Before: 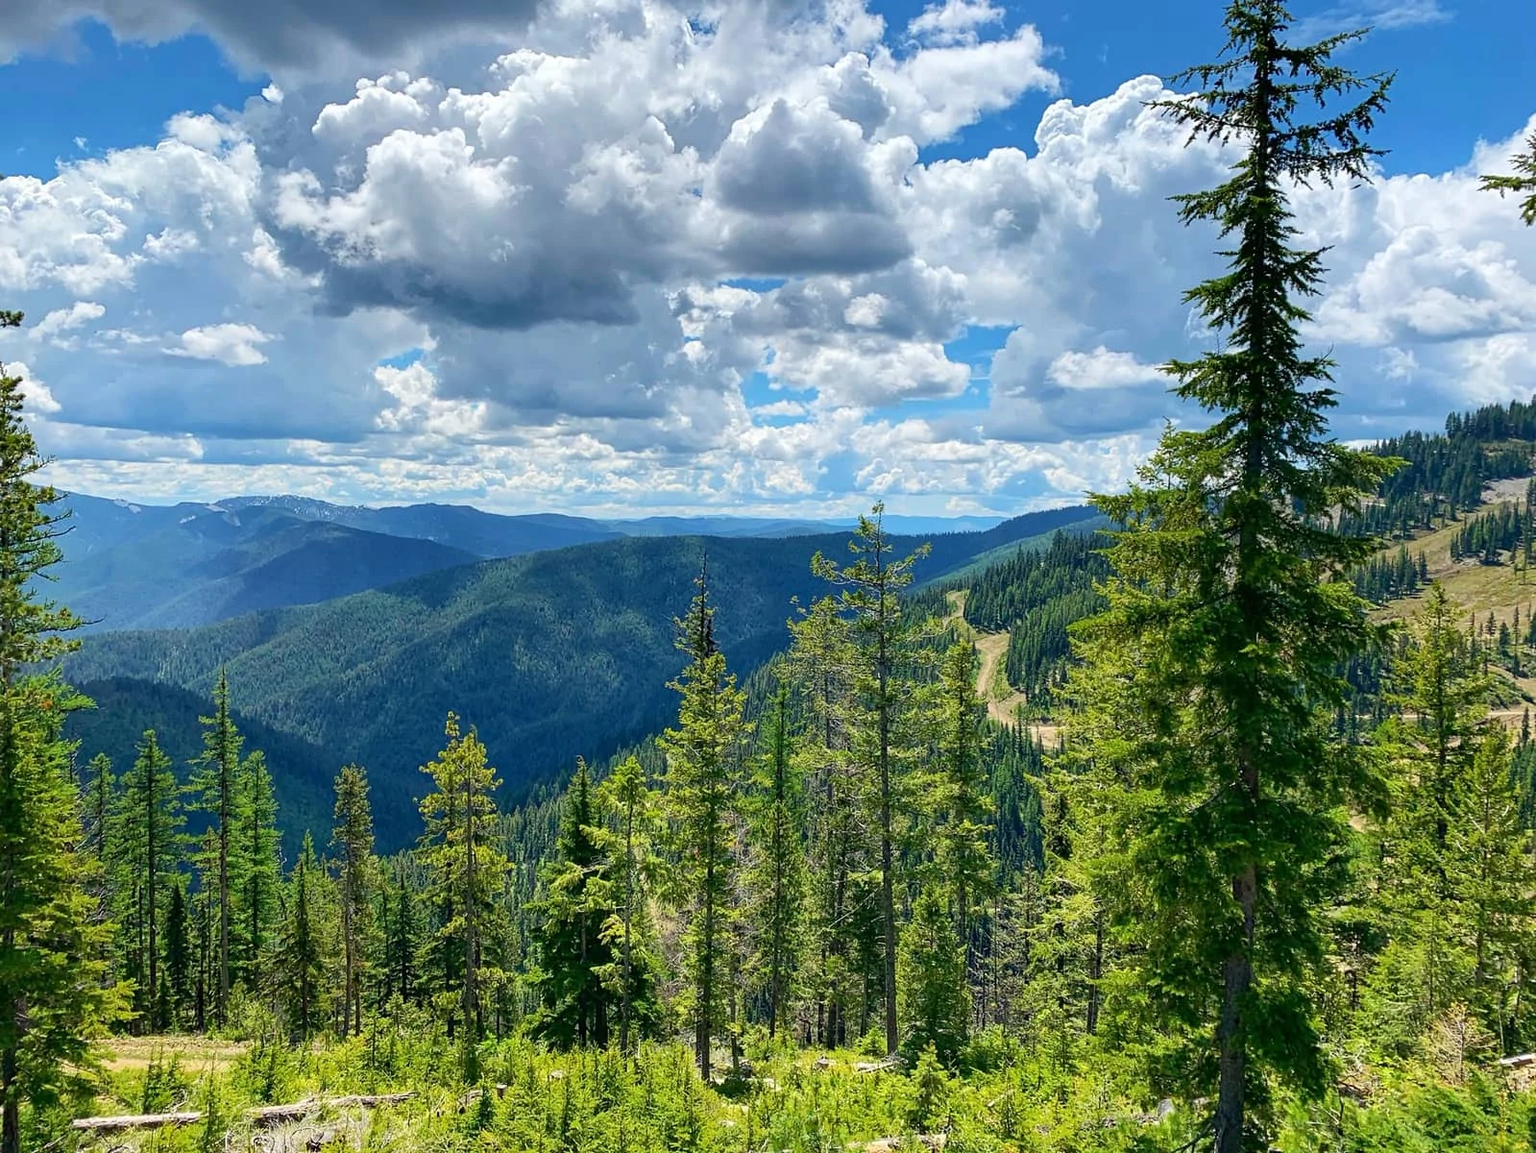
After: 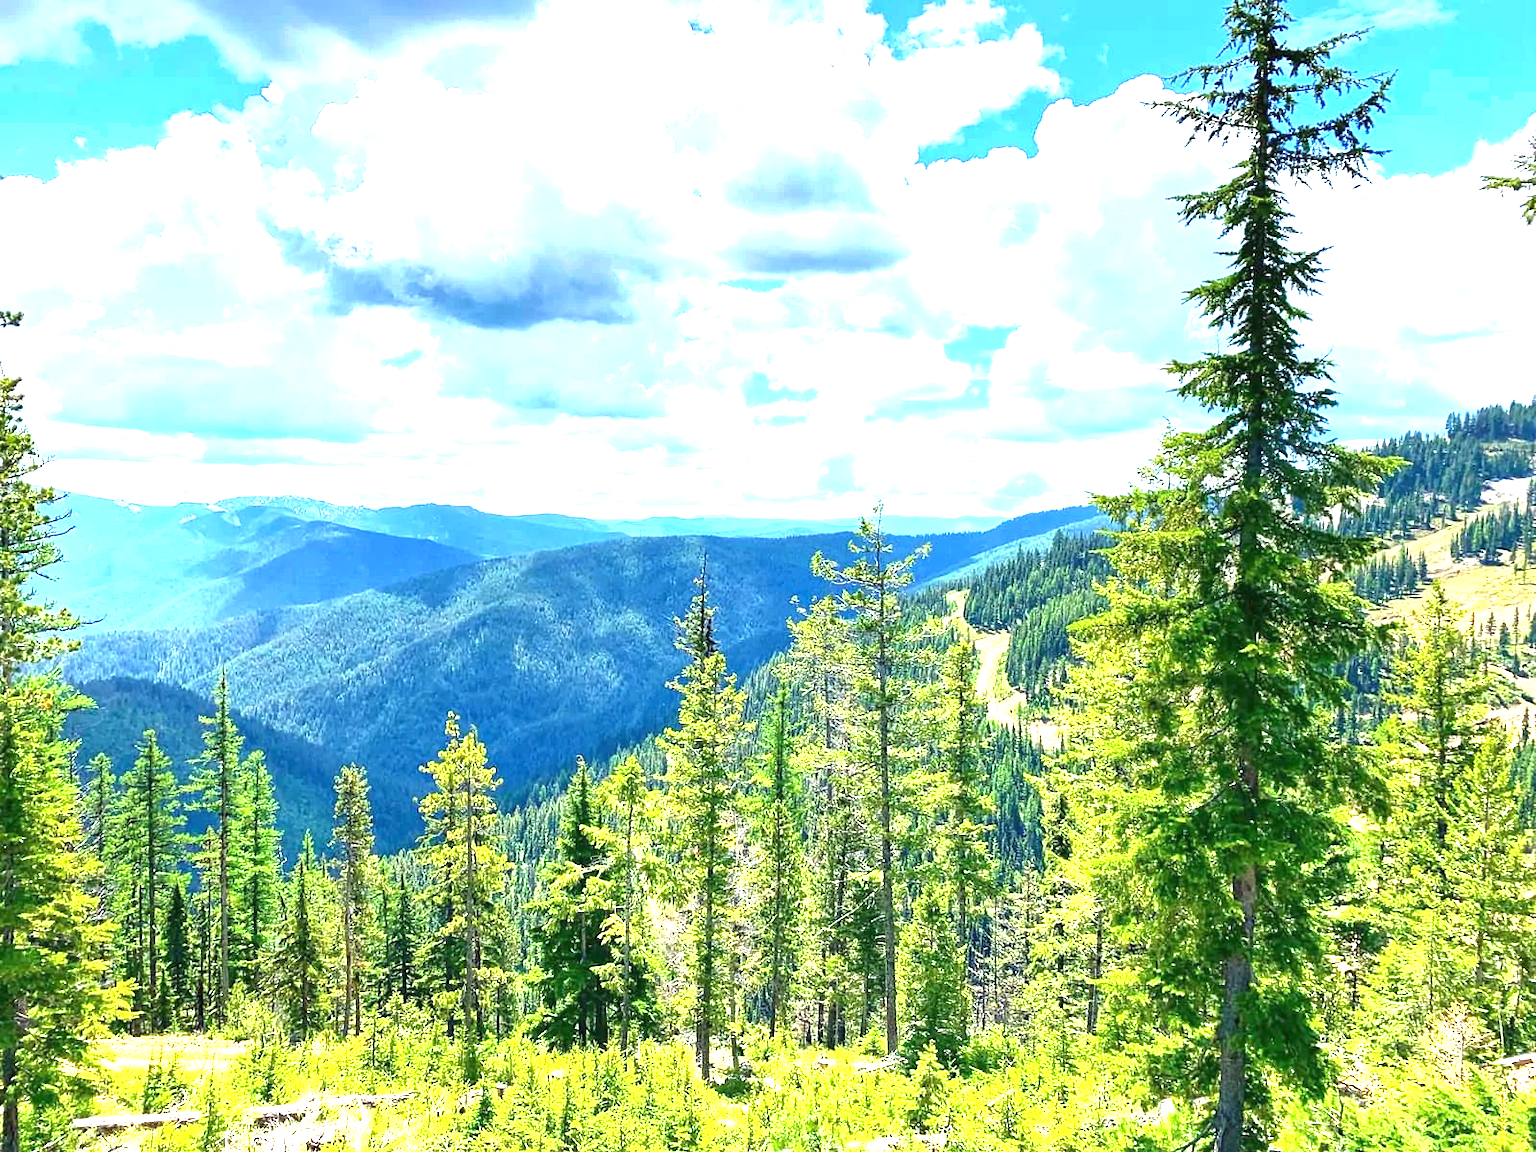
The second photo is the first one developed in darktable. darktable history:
exposure: black level correction 0, exposure 2.088 EV, compensate exposure bias true, compensate highlight preservation false
shadows and highlights: shadows 25, highlights -25
white balance: red 0.98, blue 1.034
